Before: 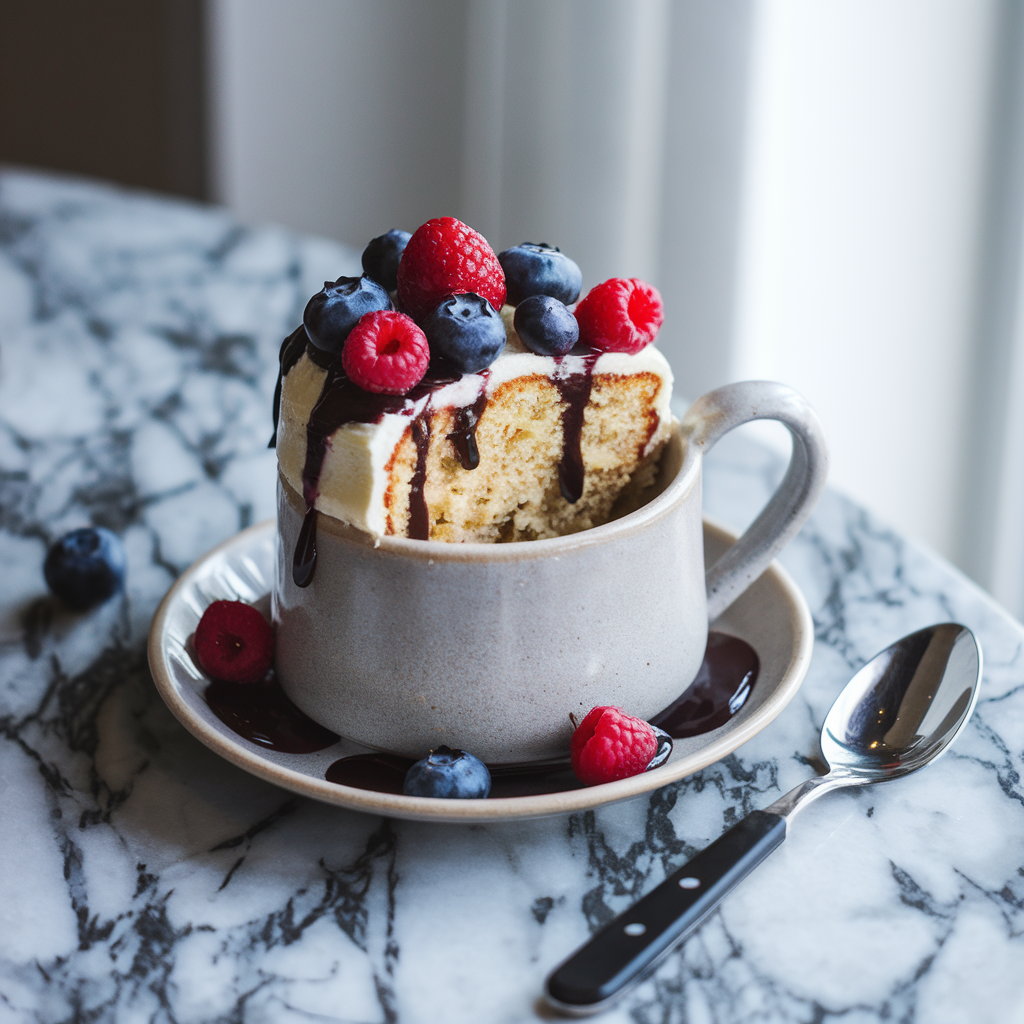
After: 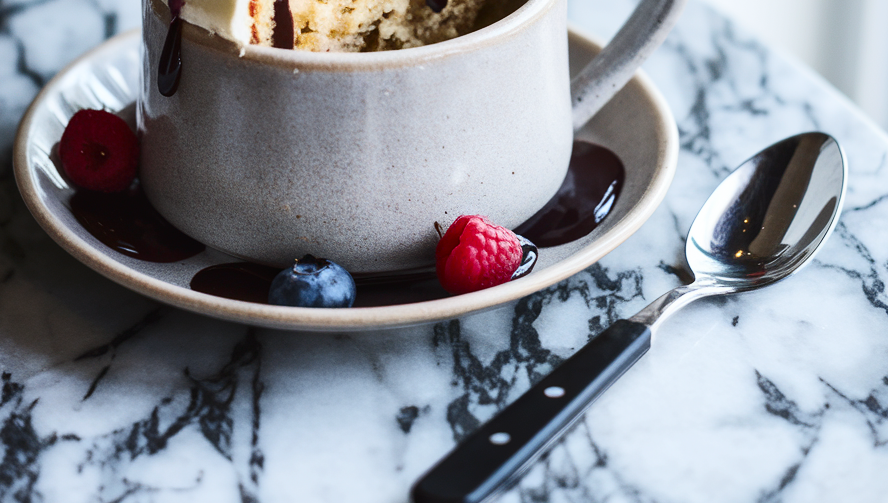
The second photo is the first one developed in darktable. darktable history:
crop and rotate: left 13.274%, top 47.99%, bottom 2.81%
contrast brightness saturation: contrast 0.218
